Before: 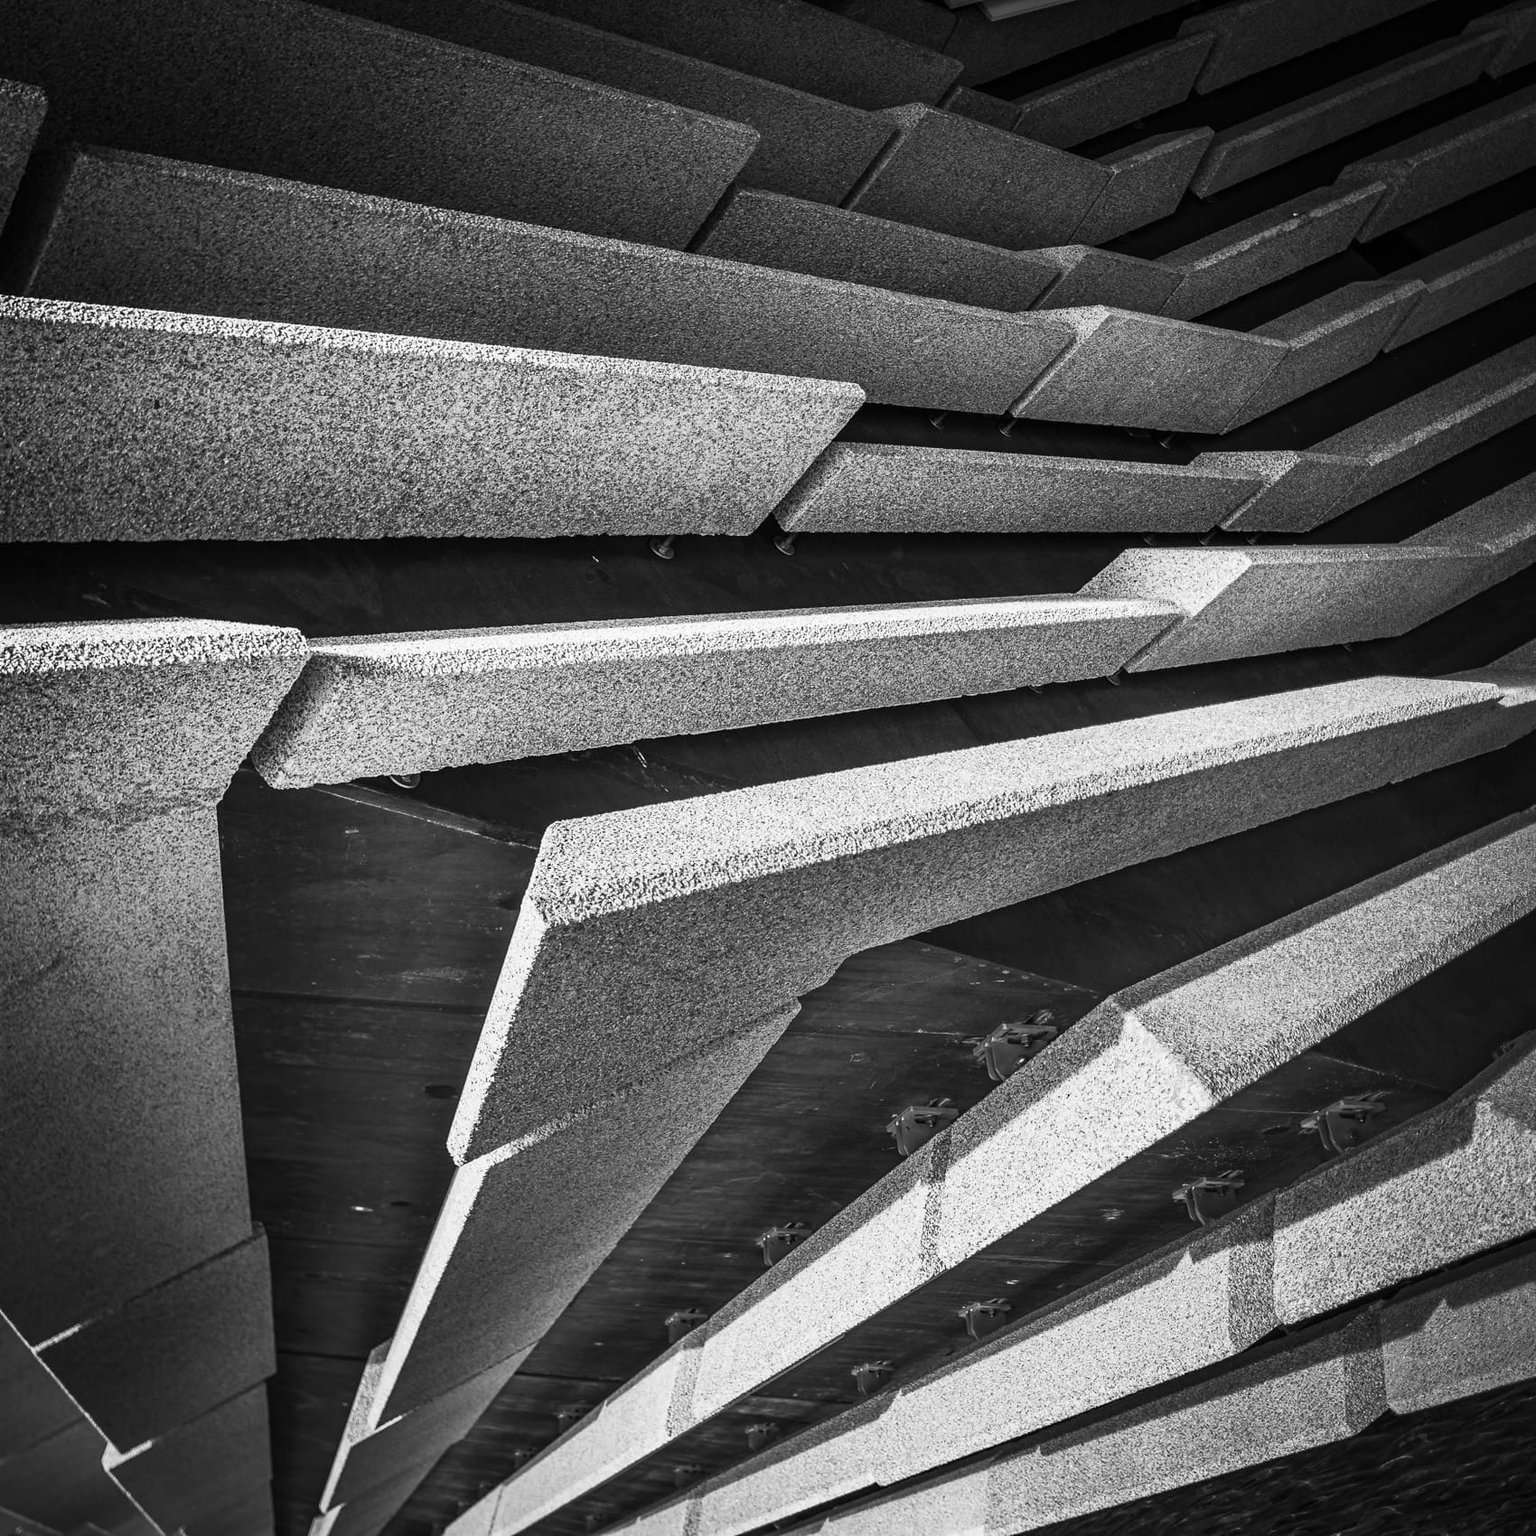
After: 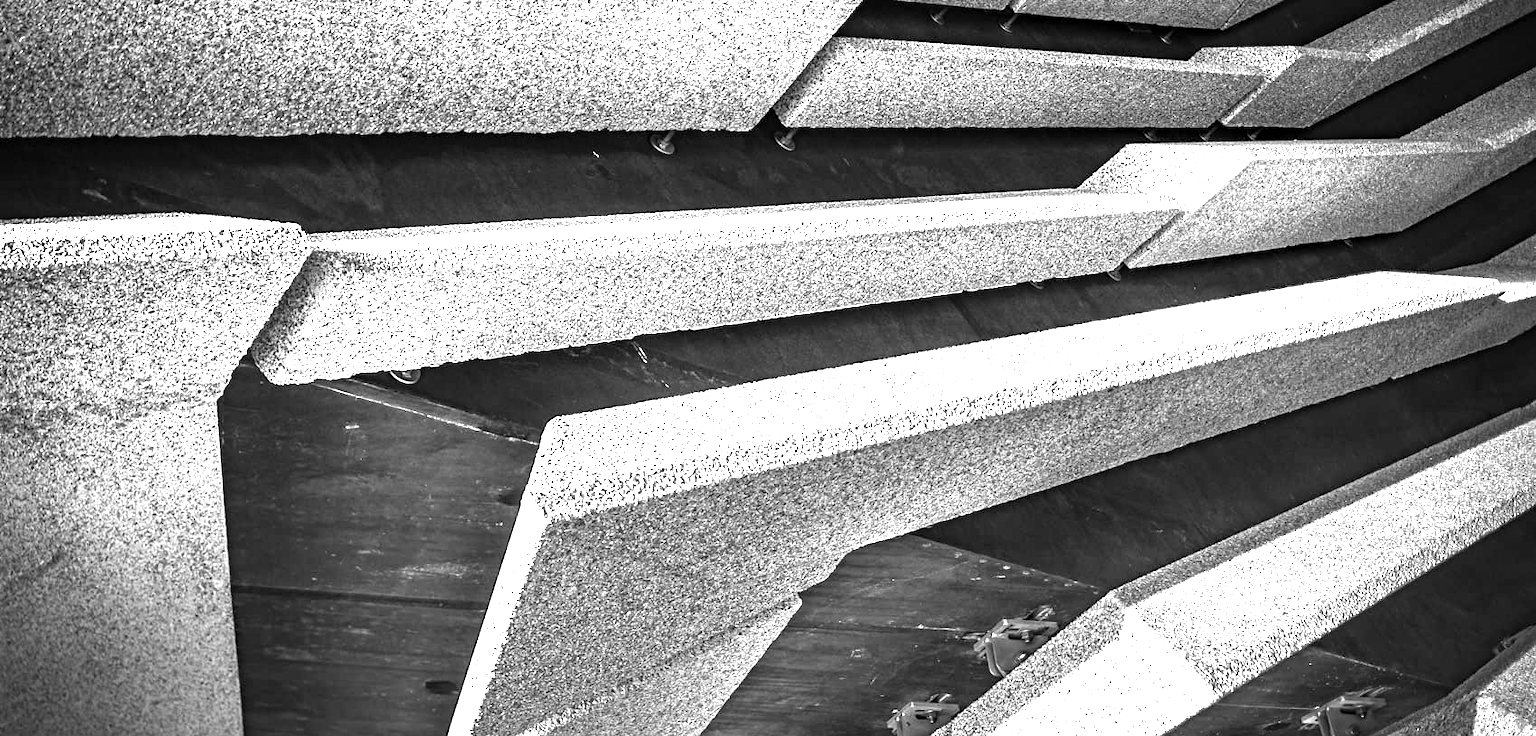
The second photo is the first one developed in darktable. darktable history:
crop and rotate: top 26.462%, bottom 25.562%
exposure: black level correction 0, exposure 1.294 EV, compensate exposure bias true, compensate highlight preservation false
tone equalizer: -8 EV -0.415 EV, -7 EV -0.356 EV, -6 EV -0.357 EV, -5 EV -0.209 EV, -3 EV 0.211 EV, -2 EV 0.318 EV, -1 EV 0.41 EV, +0 EV 0.444 EV
haze removal: compatibility mode true, adaptive false
